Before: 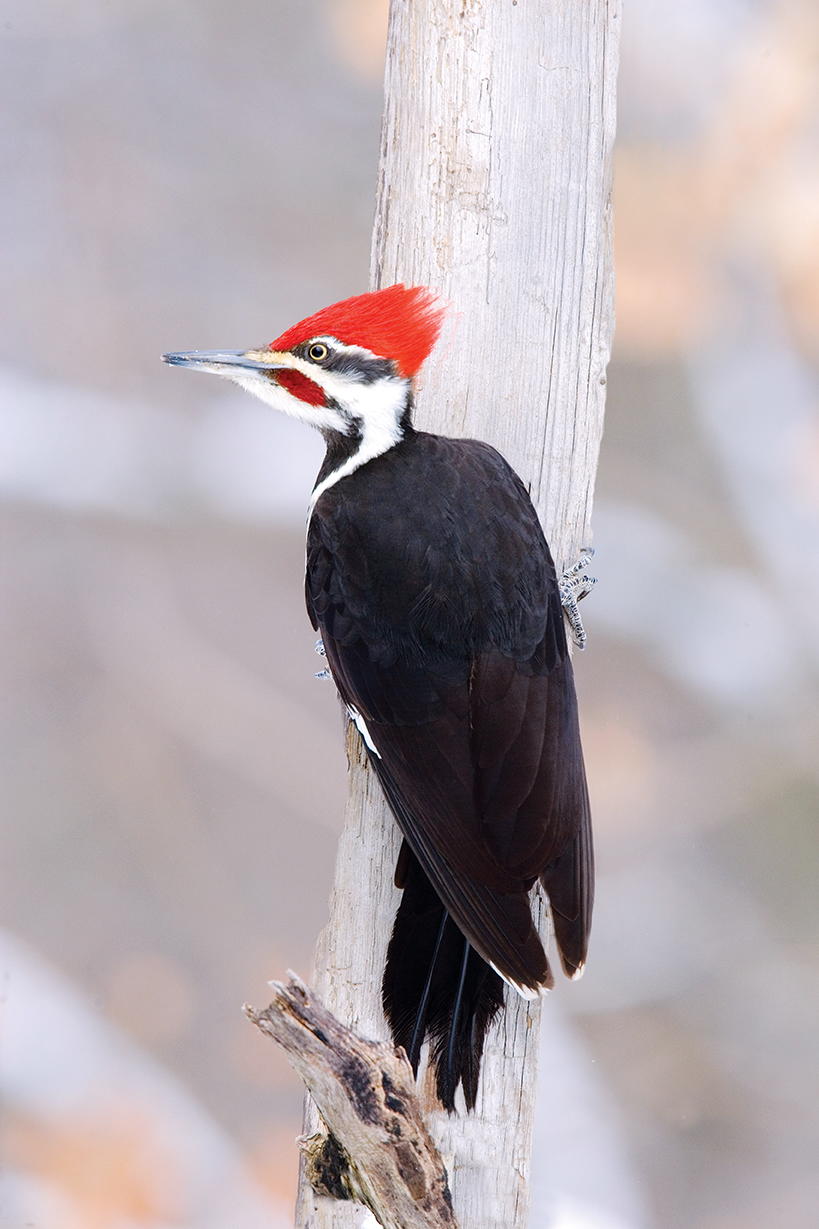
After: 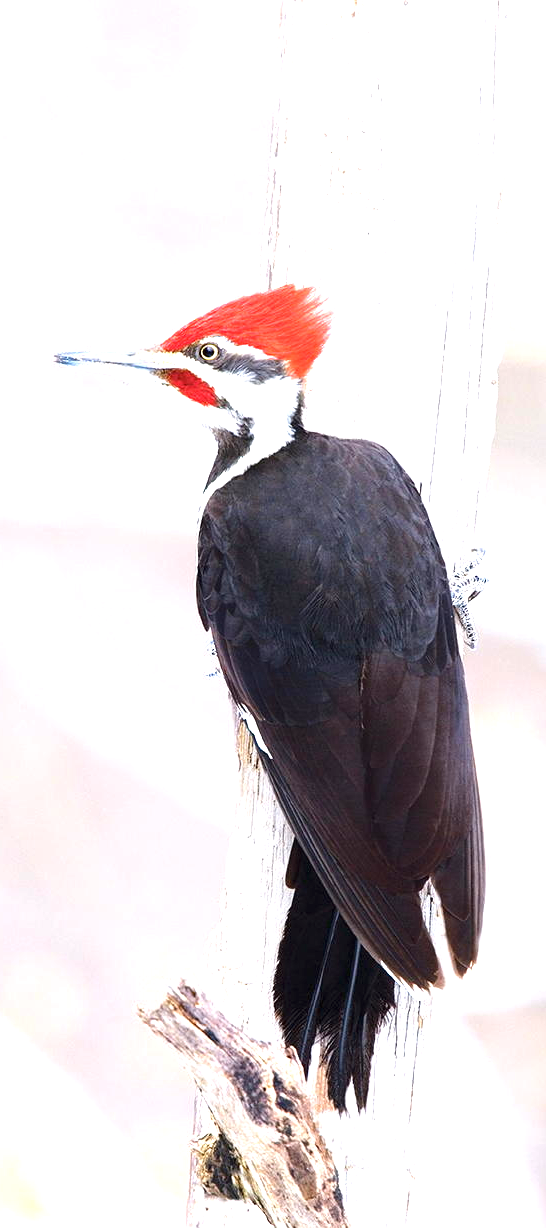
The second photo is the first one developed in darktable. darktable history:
exposure: black level correction 0, exposure 1.2 EV, compensate highlight preservation false
crop and rotate: left 13.427%, right 19.877%
